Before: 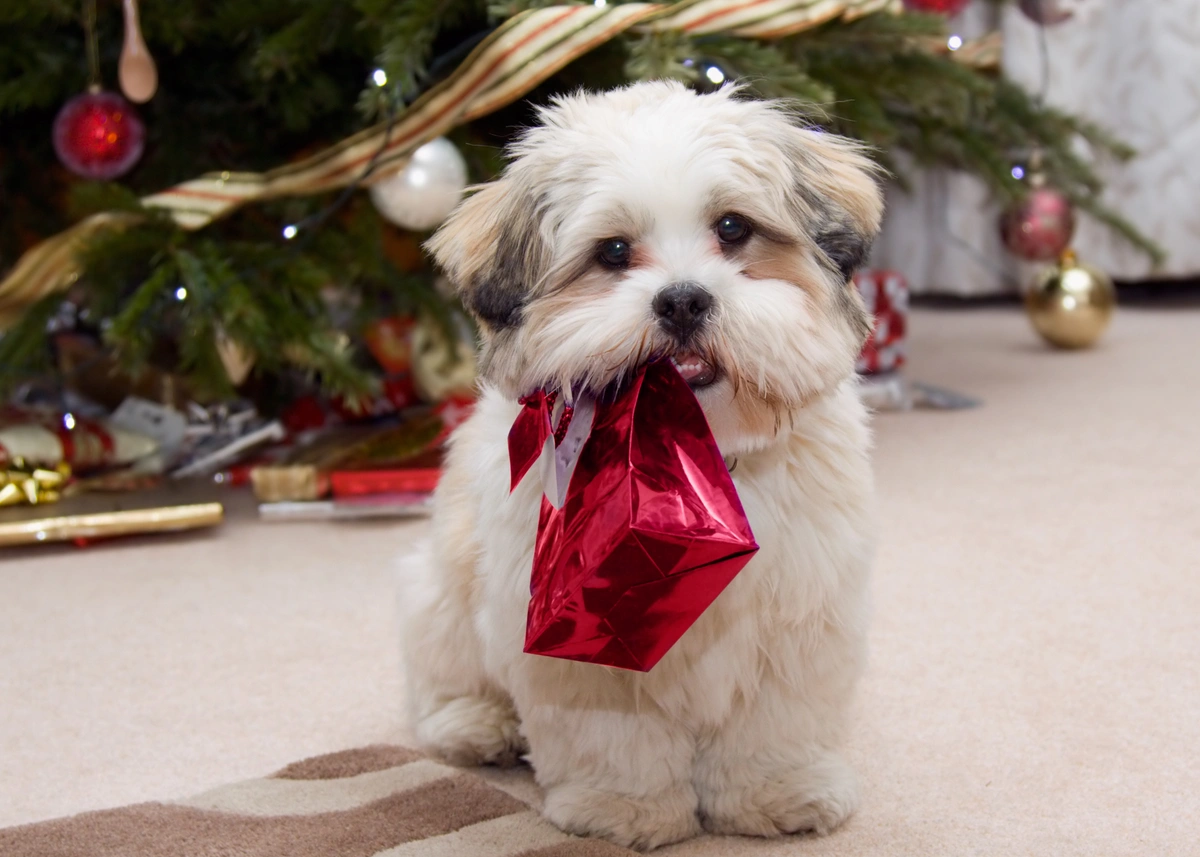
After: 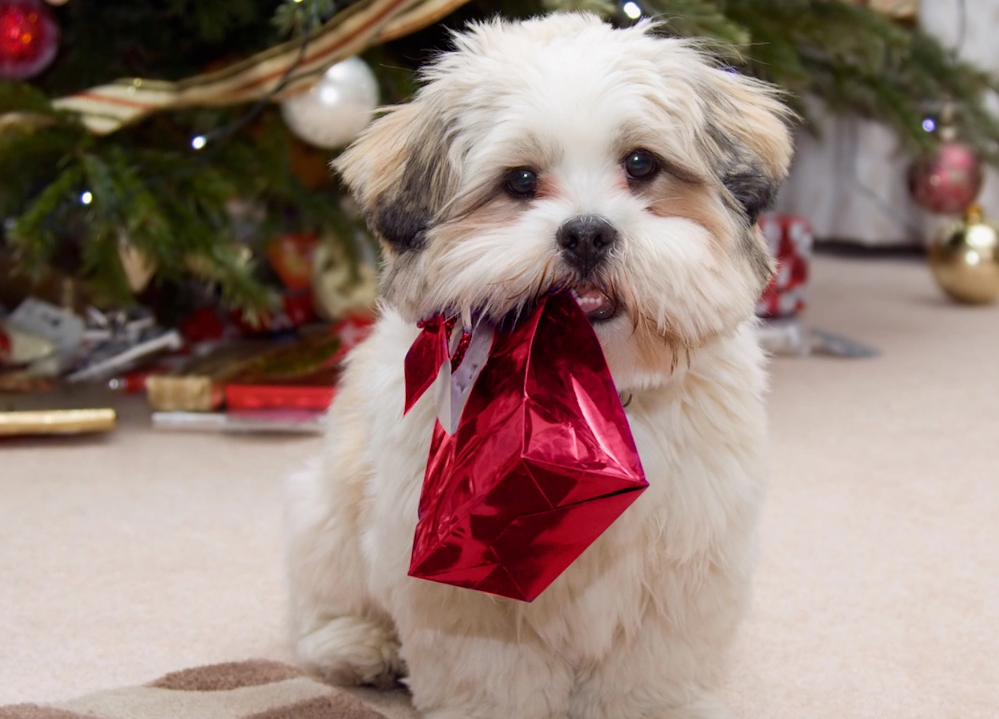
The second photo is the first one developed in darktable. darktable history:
crop and rotate: angle -3.29°, left 5.409%, top 5.171%, right 4.771%, bottom 4.248%
